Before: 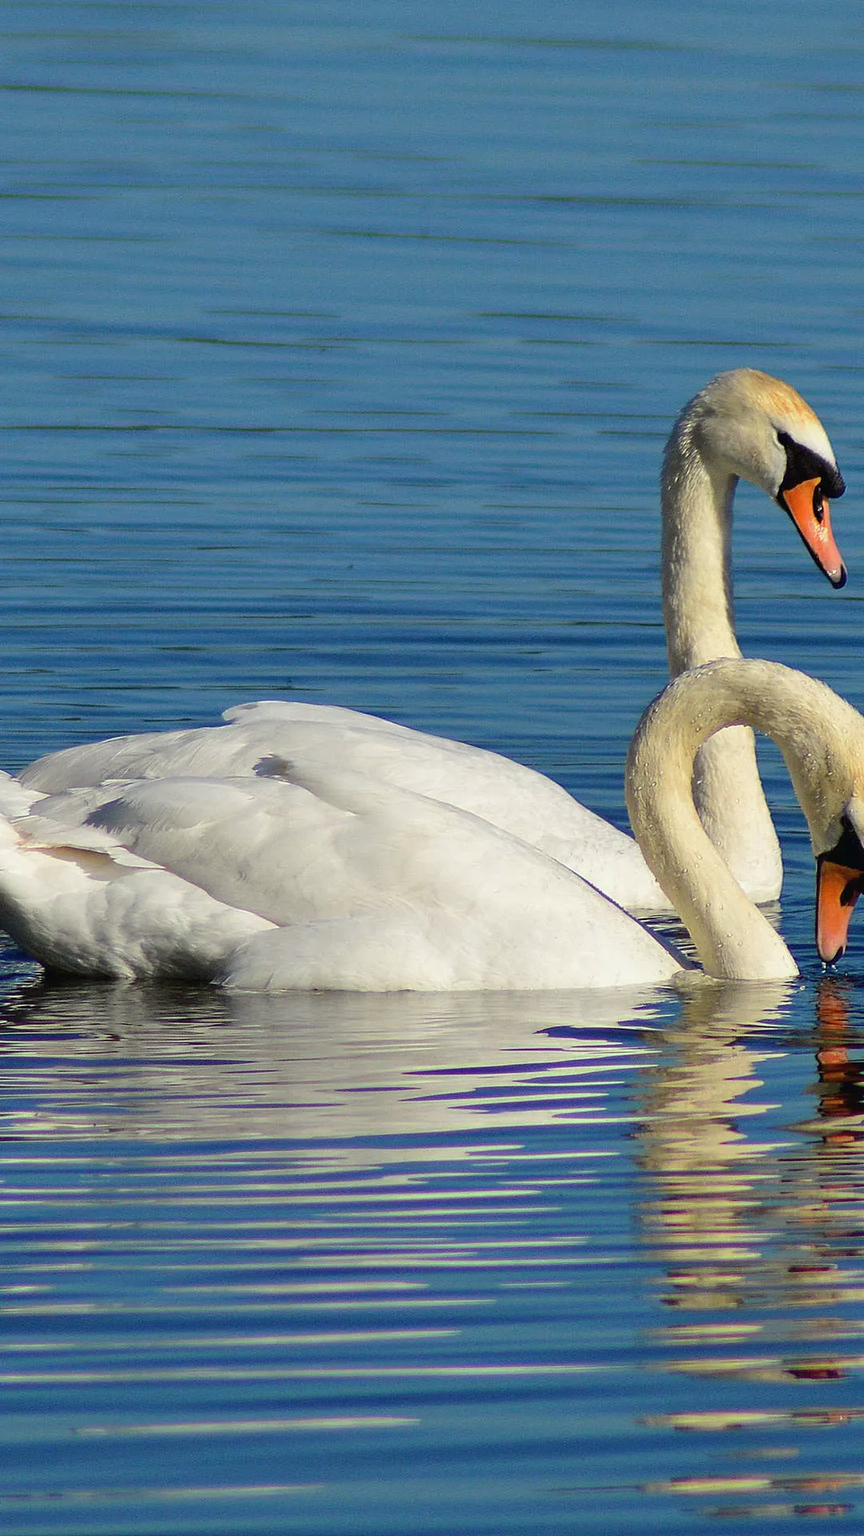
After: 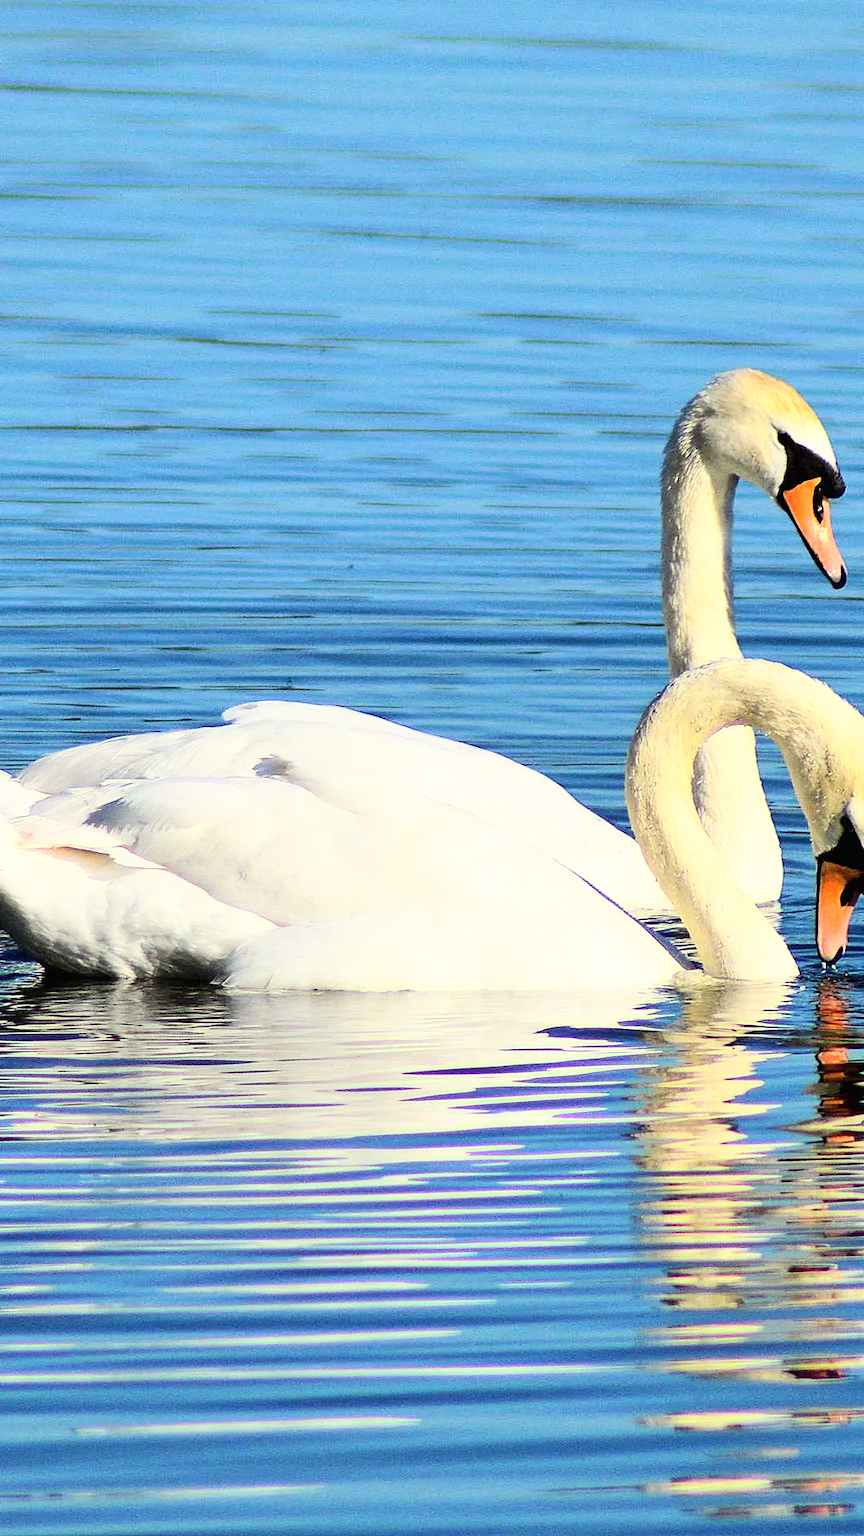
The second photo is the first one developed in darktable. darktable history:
tone equalizer: on, module defaults
base curve: curves: ch0 [(0, 0) (0.007, 0.004) (0.027, 0.03) (0.046, 0.07) (0.207, 0.54) (0.442, 0.872) (0.673, 0.972) (1, 1)]
